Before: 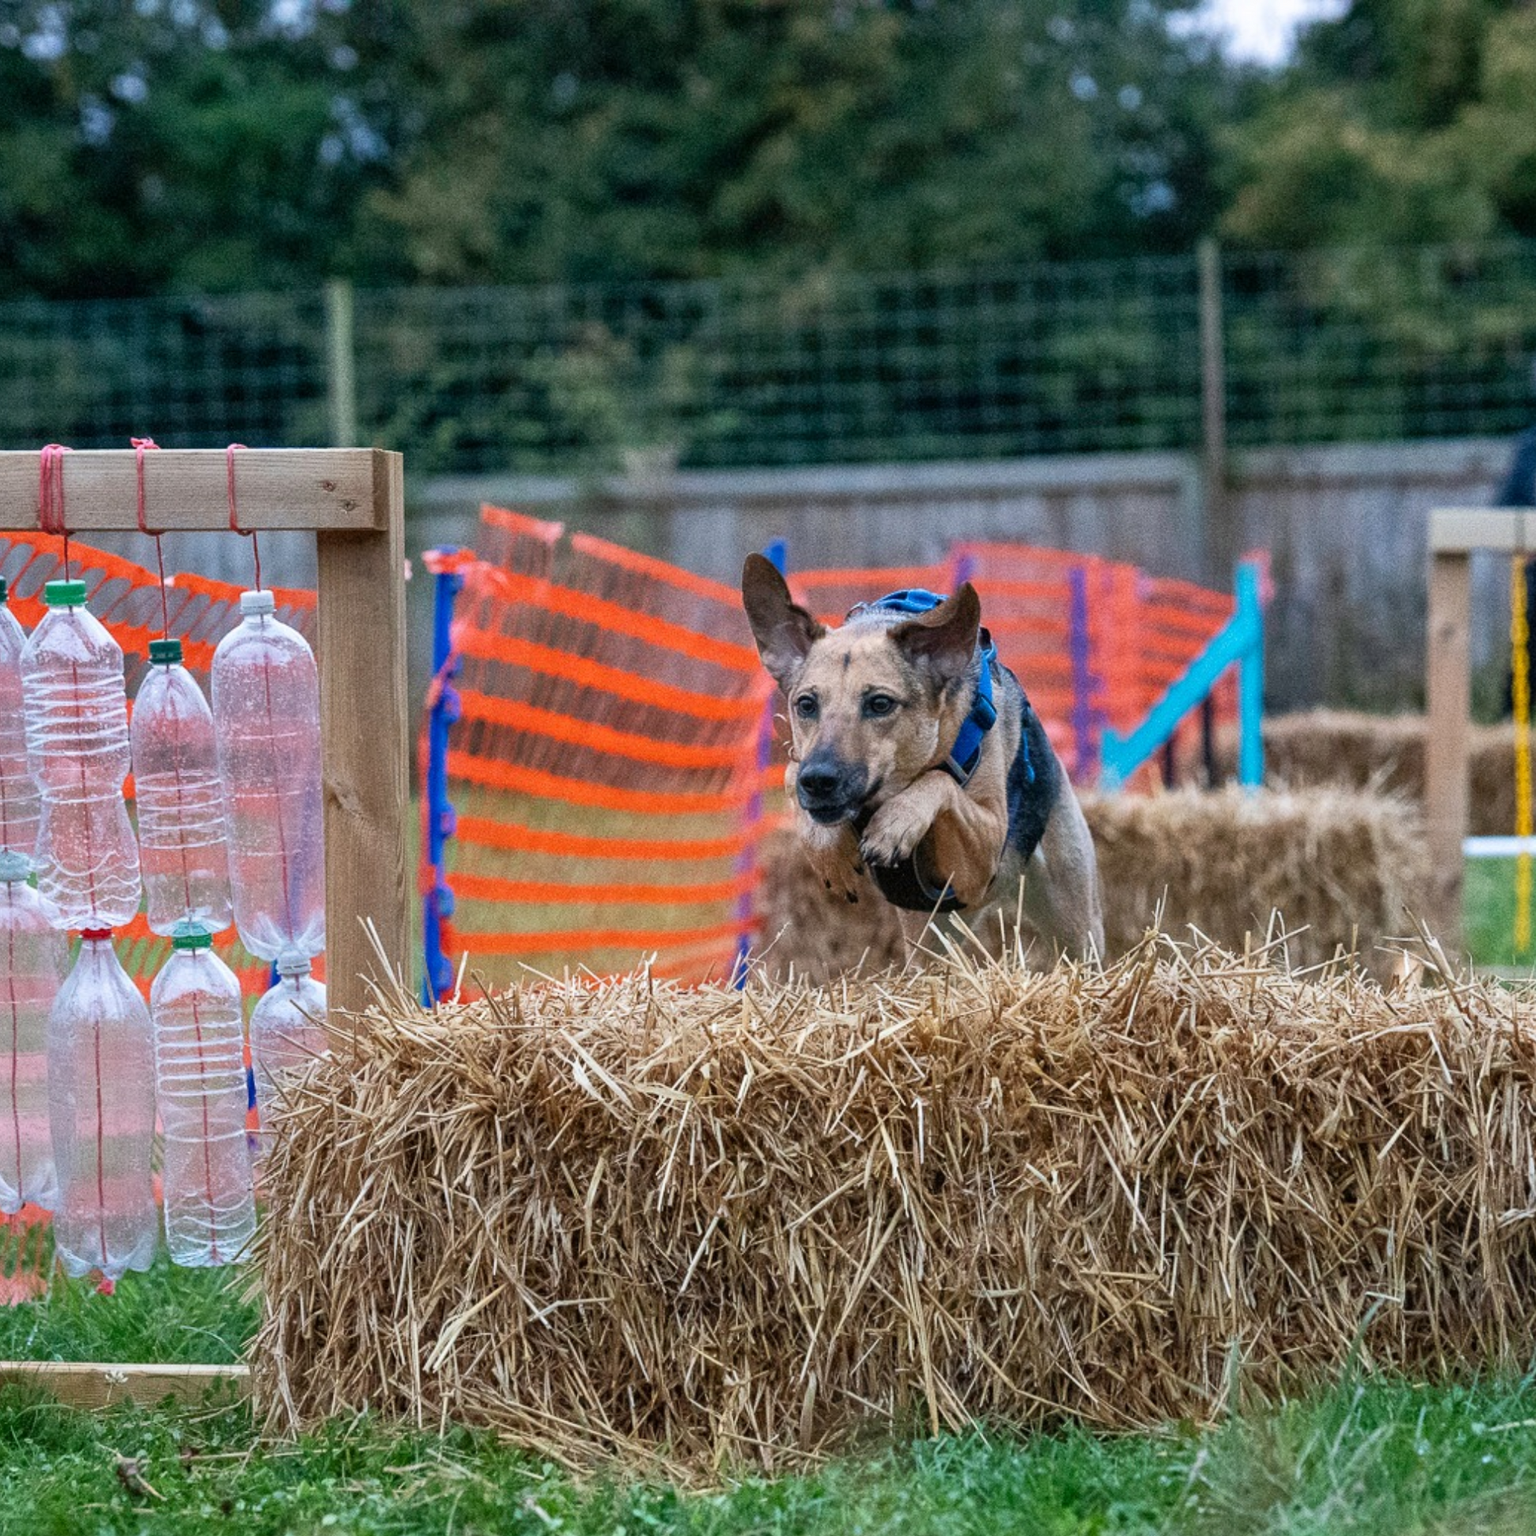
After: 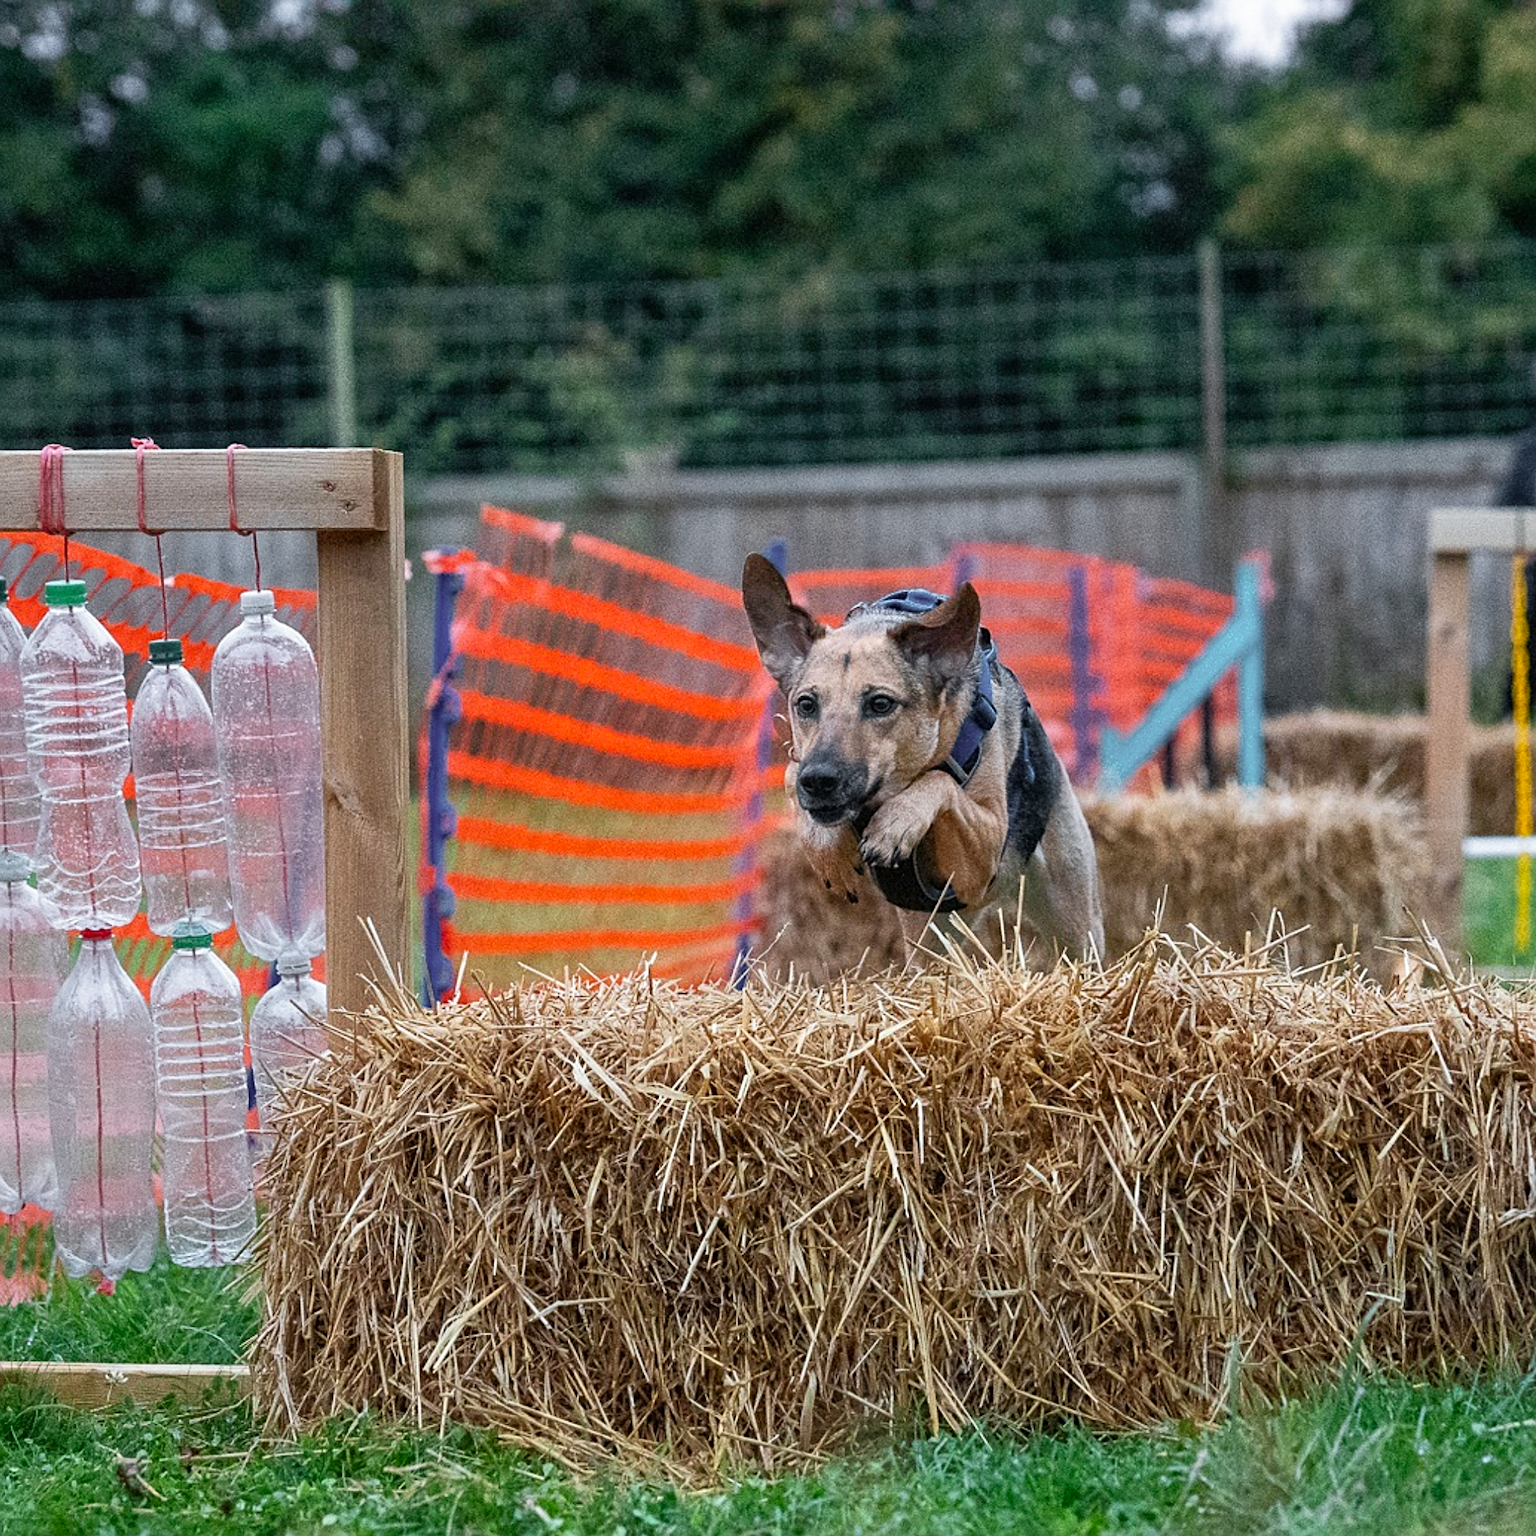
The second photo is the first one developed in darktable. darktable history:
sharpen: on, module defaults
color zones: curves: ch1 [(0.25, 0.61) (0.75, 0.248)]
